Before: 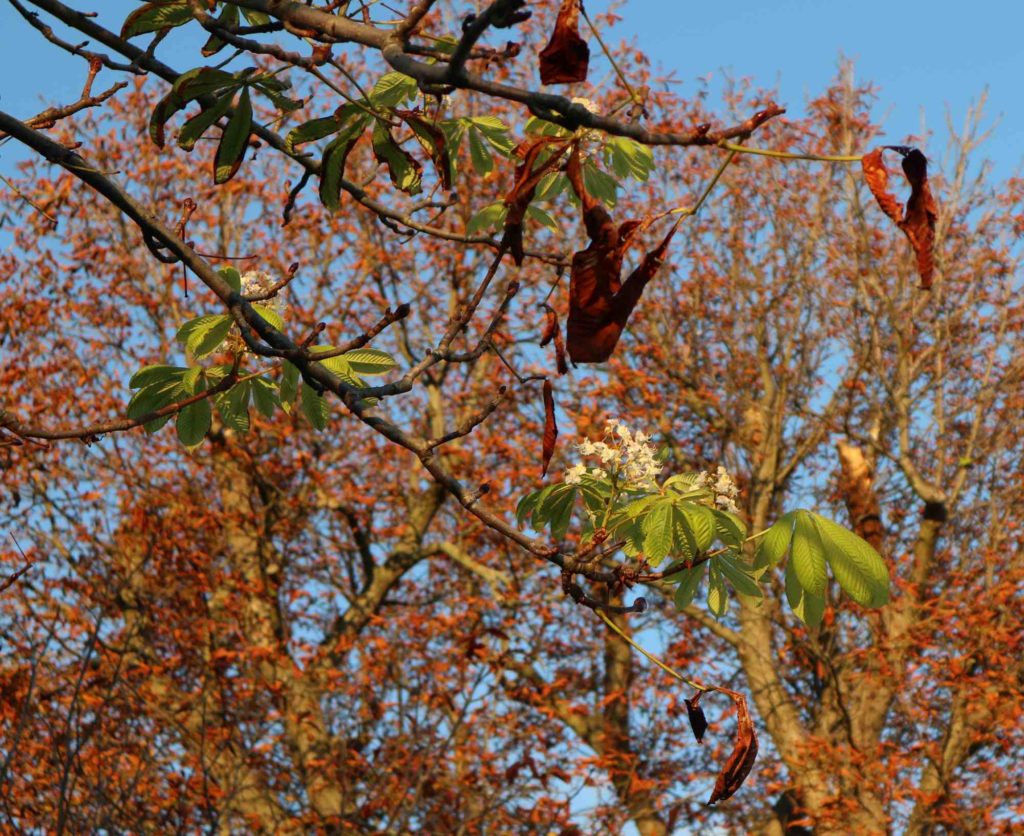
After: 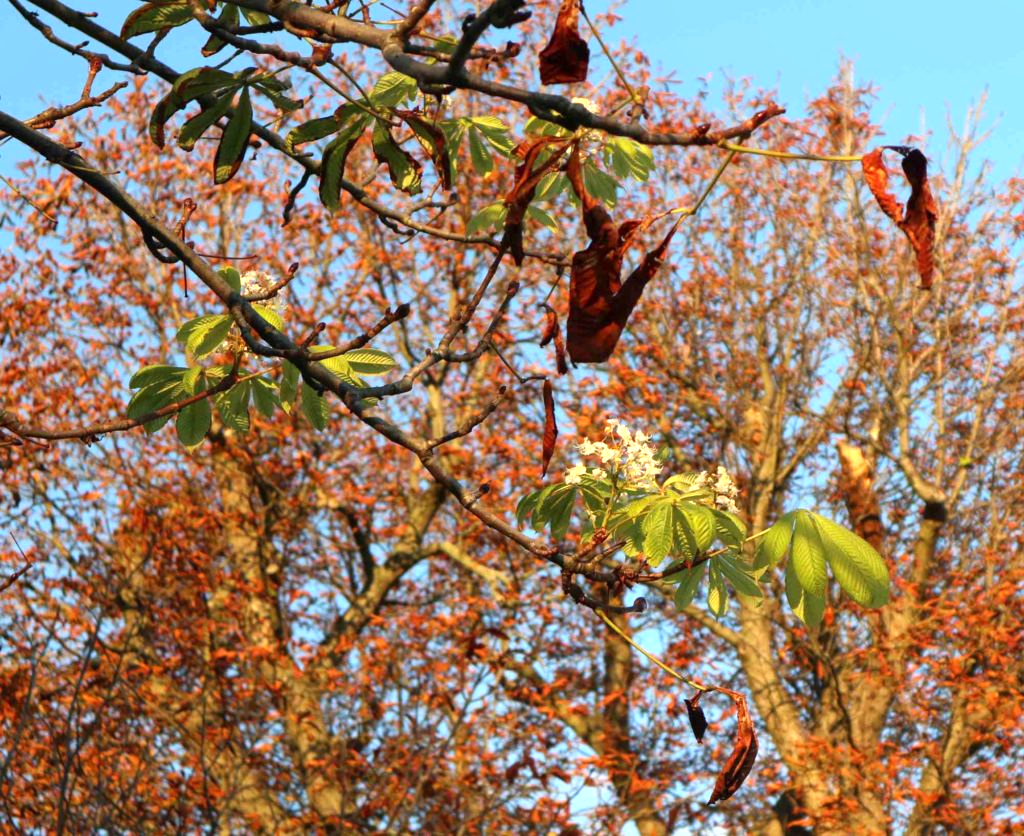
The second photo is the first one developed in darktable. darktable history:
levels: levels [0, 0.48, 0.961]
tone equalizer: -8 EV -0.759 EV, -7 EV -0.697 EV, -6 EV -0.568 EV, -5 EV -0.382 EV, -3 EV 0.373 EV, -2 EV 0.6 EV, -1 EV 0.682 EV, +0 EV 0.756 EV, smoothing diameter 24.91%, edges refinement/feathering 7.64, preserve details guided filter
